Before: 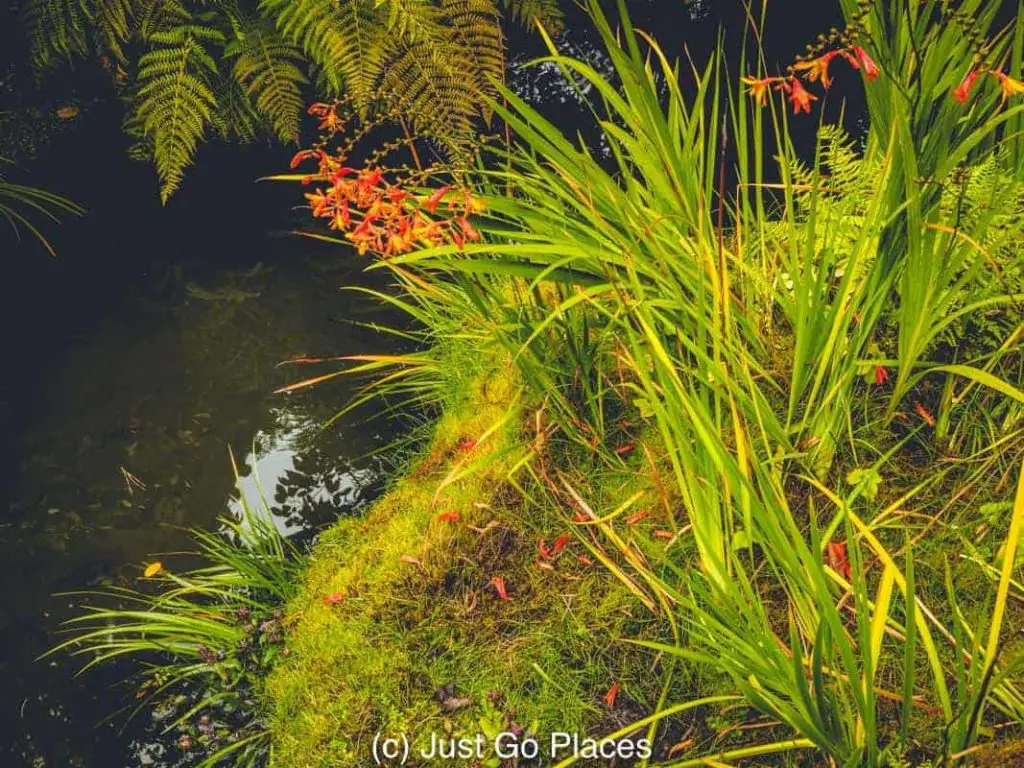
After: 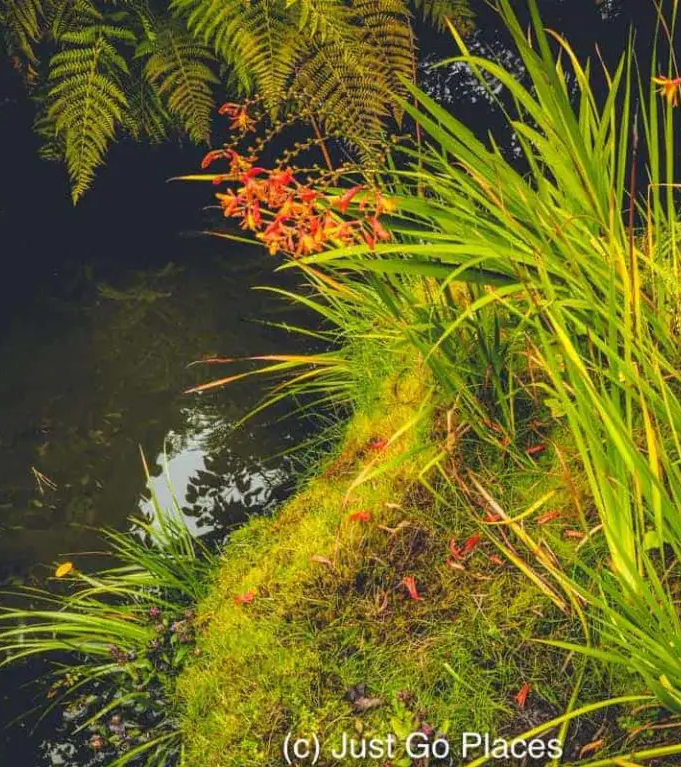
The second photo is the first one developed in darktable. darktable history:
crop and rotate: left 8.714%, right 24.712%
